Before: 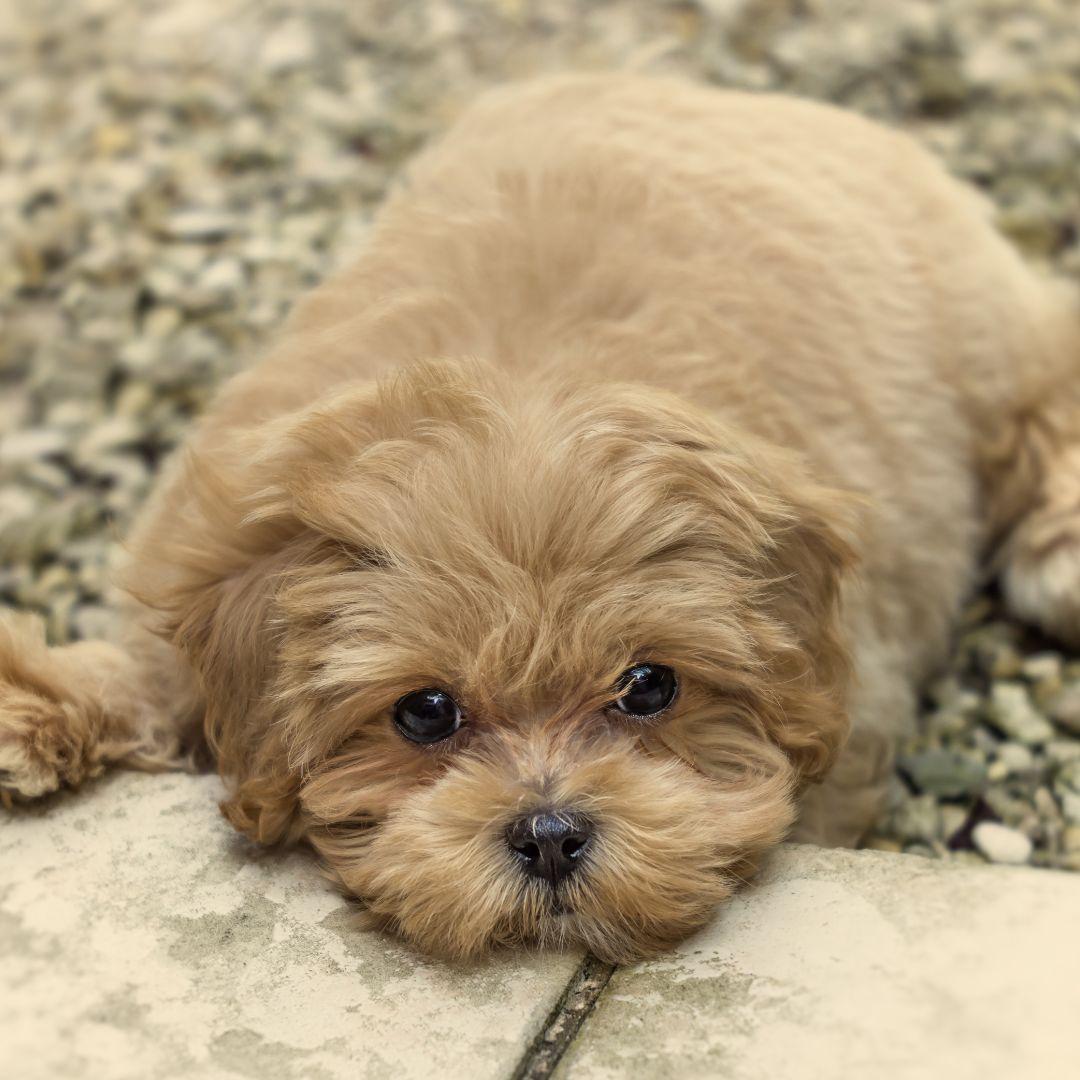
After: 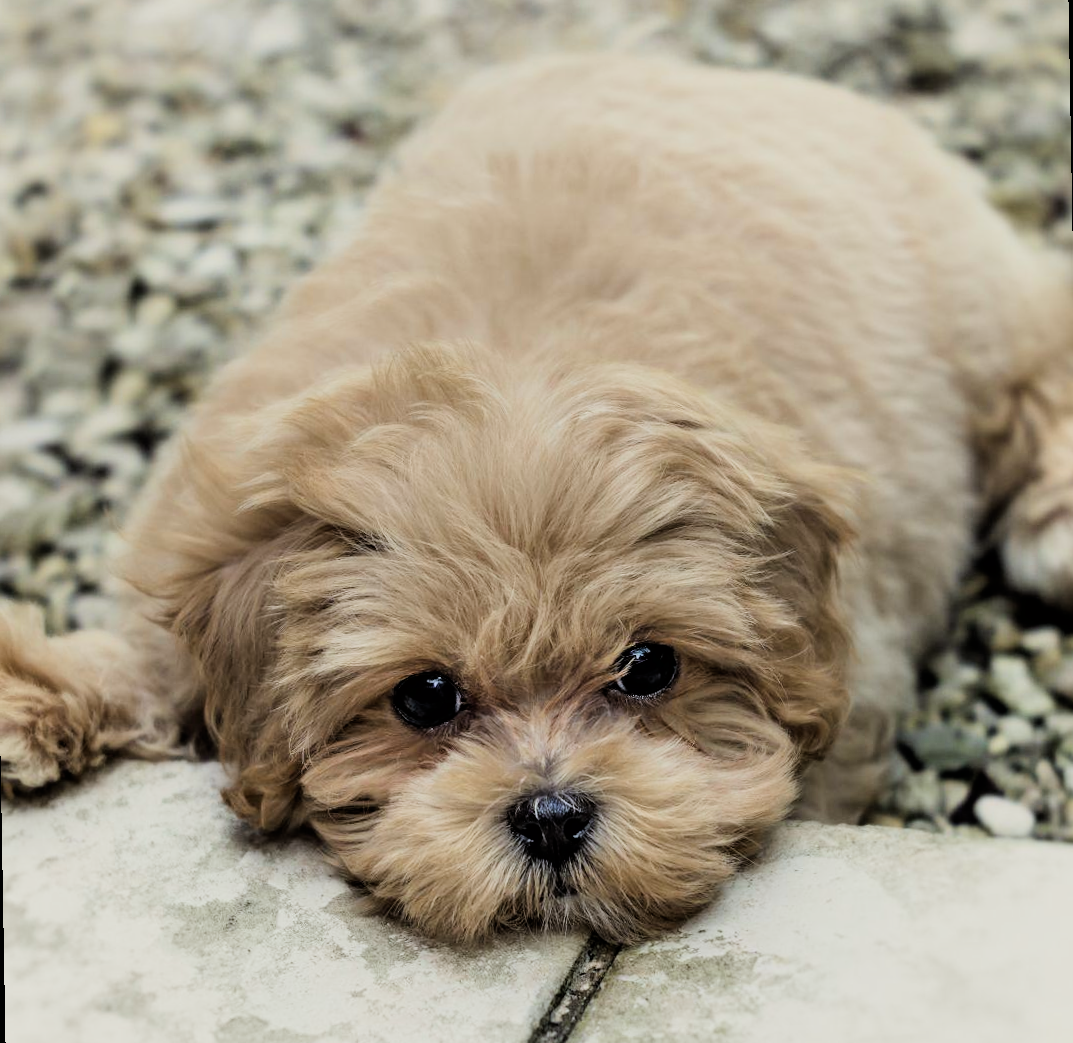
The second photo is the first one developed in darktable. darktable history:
rotate and perspective: rotation -1°, crop left 0.011, crop right 0.989, crop top 0.025, crop bottom 0.975
color calibration: x 0.367, y 0.379, temperature 4395.86 K
filmic rgb: black relative exposure -5 EV, hardness 2.88, contrast 1.4
